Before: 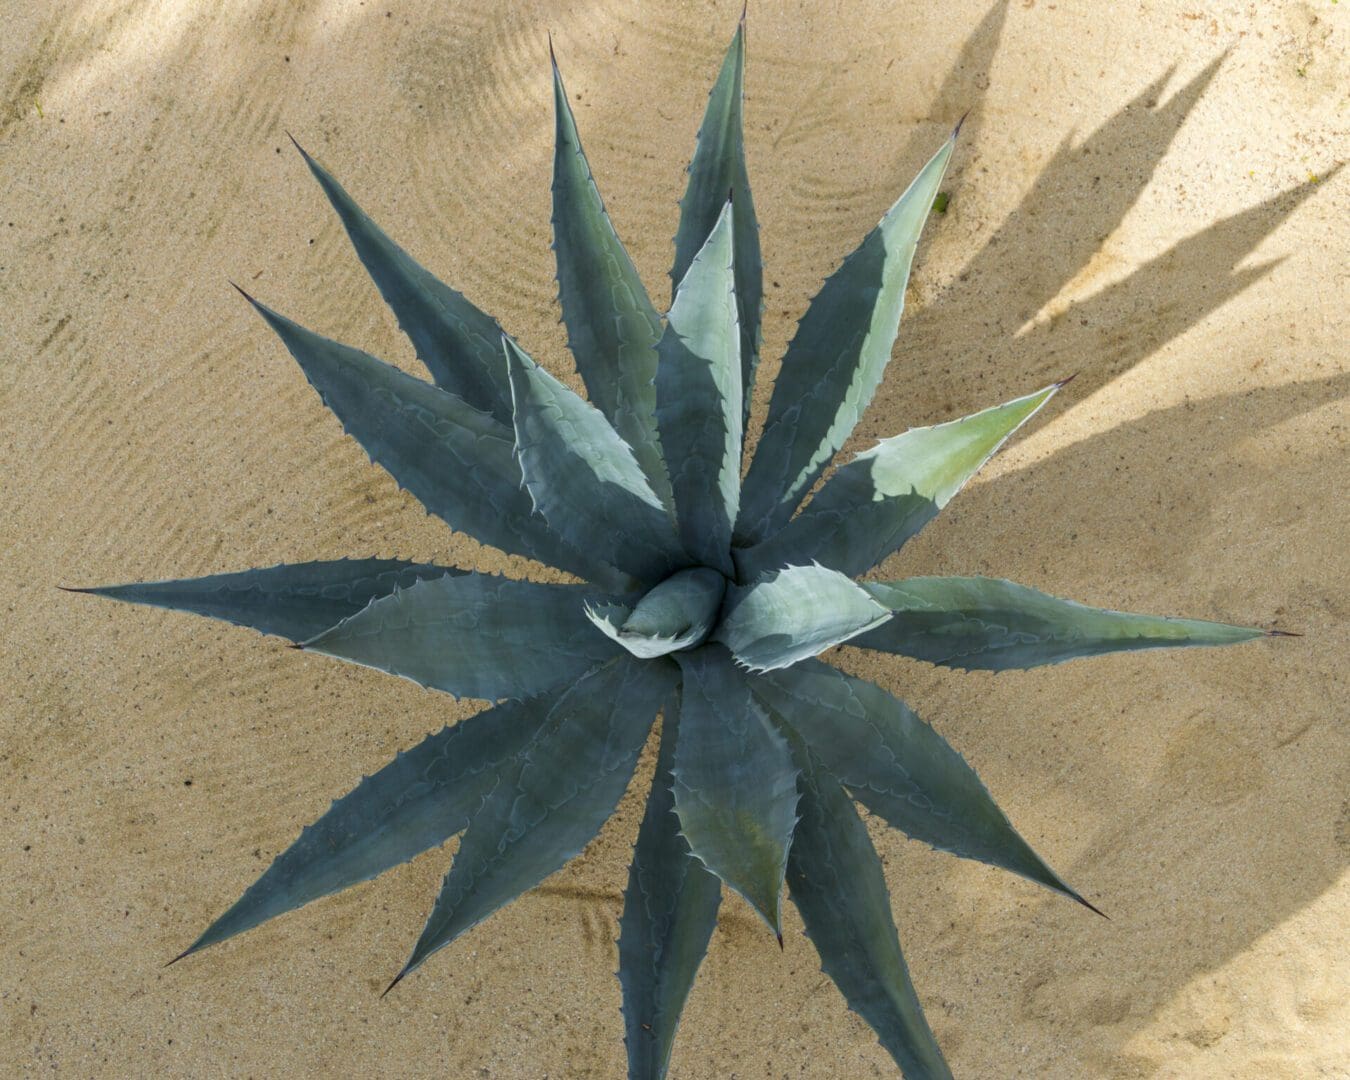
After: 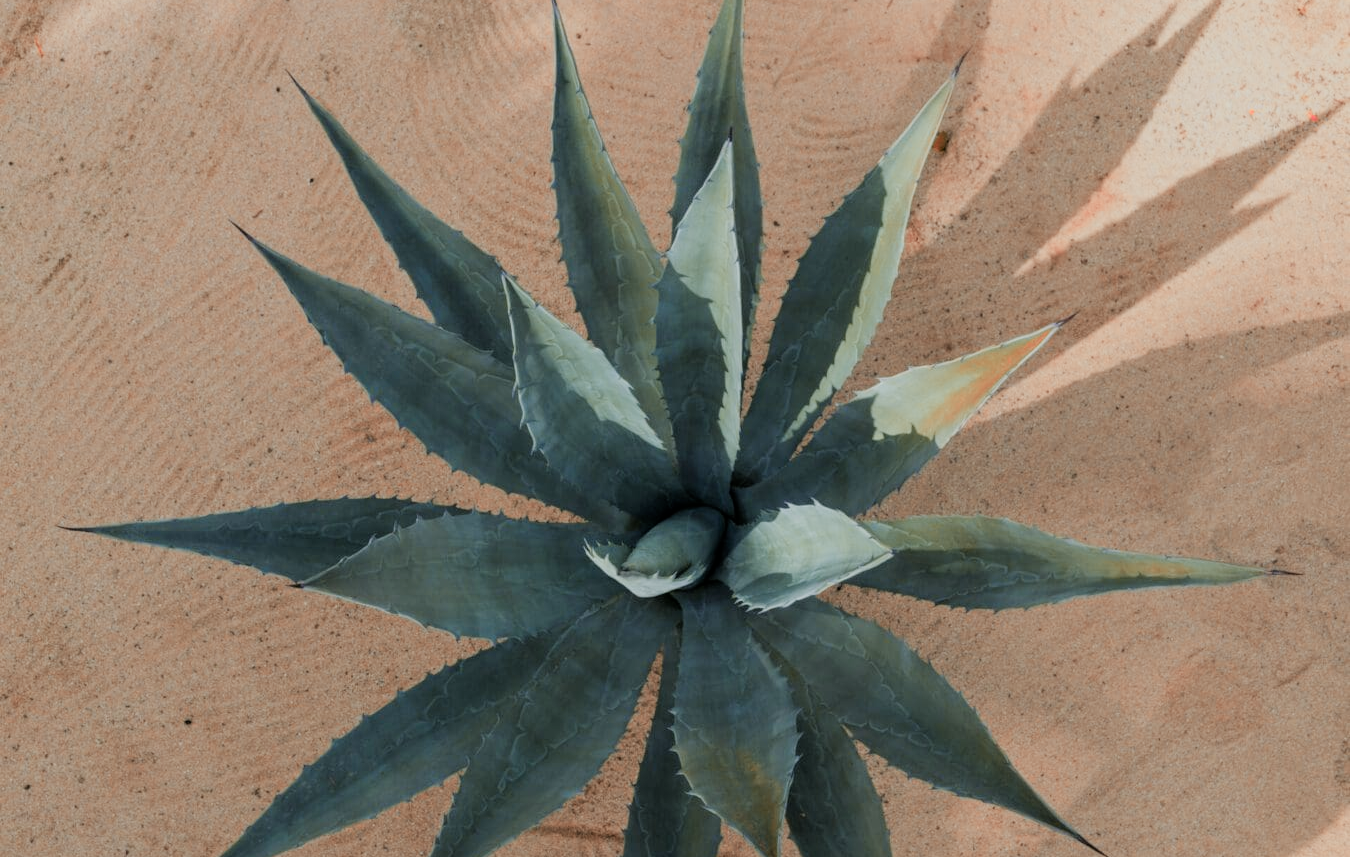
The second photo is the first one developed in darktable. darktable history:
filmic rgb: black relative exposure -7.65 EV, white relative exposure 4.56 EV, hardness 3.61
color zones: curves: ch2 [(0, 0.488) (0.143, 0.417) (0.286, 0.212) (0.429, 0.179) (0.571, 0.154) (0.714, 0.415) (0.857, 0.495) (1, 0.488)]
crop and rotate: top 5.667%, bottom 14.937%
